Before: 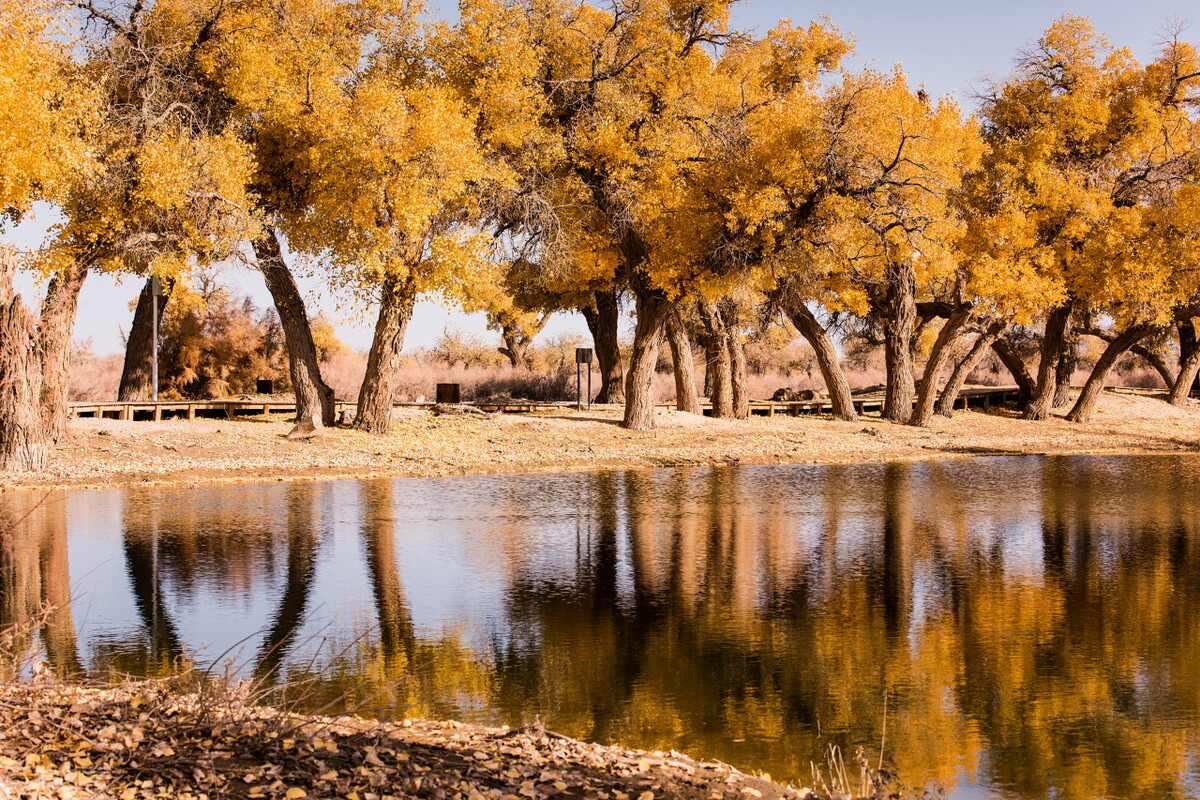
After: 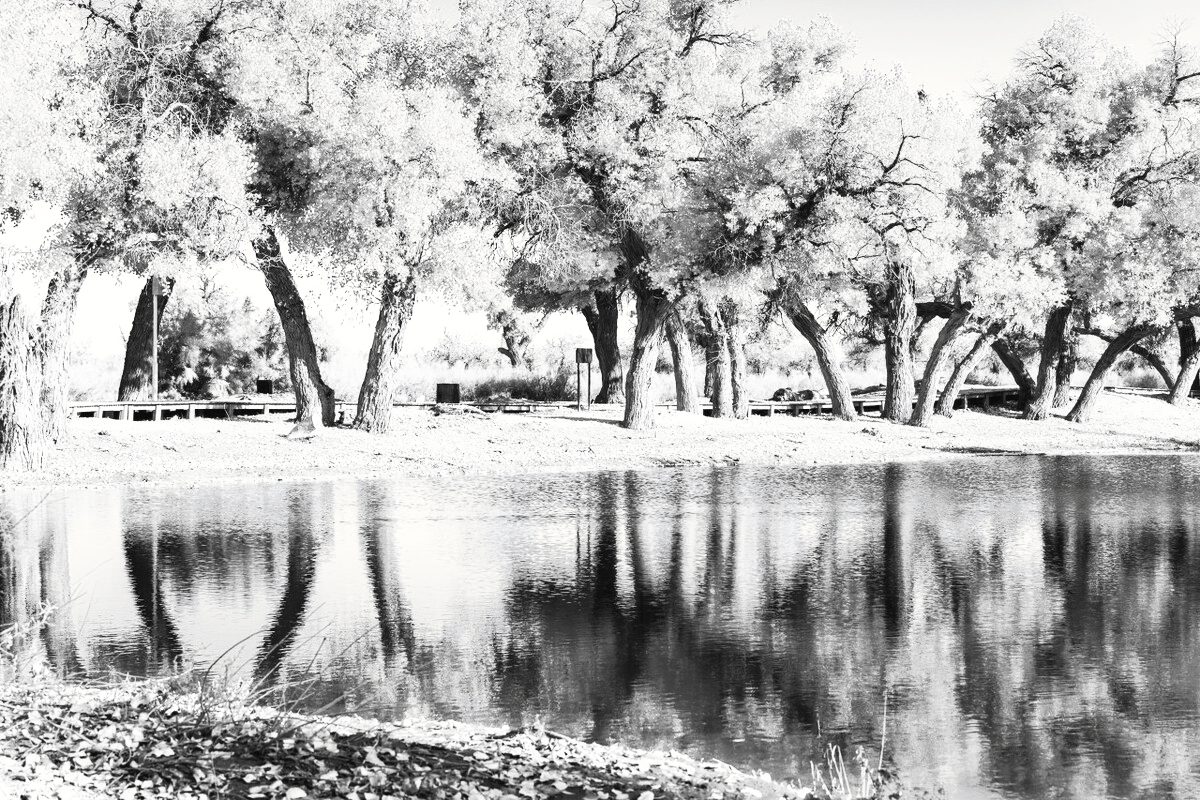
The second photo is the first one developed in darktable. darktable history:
tone curve: curves: ch0 [(0, 0) (0.003, 0.01) (0.011, 0.017) (0.025, 0.035) (0.044, 0.068) (0.069, 0.109) (0.1, 0.144) (0.136, 0.185) (0.177, 0.231) (0.224, 0.279) (0.277, 0.346) (0.335, 0.42) (0.399, 0.5) (0.468, 0.603) (0.543, 0.712) (0.623, 0.808) (0.709, 0.883) (0.801, 0.957) (0.898, 0.993) (1, 1)], preserve colors none
color look up table: target L [78.07, 90.24, 100, 81.33, 75.15, 74.78, 71.84, 98.62, 53.98, 63.98, 54.24, 64.74, 51.42, 26.5, 7.906, 200, 90.24, 82.41, 79.88, 77.34, 65.87, 79.52, 80.24, 45.63, 51.62, 42.92, 13.87, 98.62, 85.98, 87.41, 90.24, 76.61, 72.21, 55.02, 50.96, 78.8, 71.84, 47.51, 32.32, 52.01, 36.57, 6.024, 1.097, 1.645, 57.48, 68.87, 64.36, 29.94, 15.48], target a [-0.002, -0.293, -0.097, 0 ×4, -1.007, 0.001, 0, 0.001, 0, 0.001, 0, 0, 0, -0.293, -0.003, 0, -0.001, 0, -0.002, -0.001, 0, 0.001, 0.001, 0, -1.007, -0.102, -0.102, -0.293, -0.002, 0, 0.001, 0.001, -0.001, 0, 0.001, 0 ×9, 0.001, 0], target b [0.027, 3.684, 1.214, 0.004 ×4, 13.26, -0.003, 0.005, -0.002, 0.005, -0.005, -0.002, -0.001, 0, 3.684, 0.028, 0.004, 0.005, 0.005, 0.027, 0.005, -0.002, -0.005, -0.002, -0.001, 13.26, 1.257, 1.253, 3.684, 0.027, 0.004, -0.002, -0.002, 0.005, 0.004, -0.002, -0.002, -0.005, 0.002, -0.001, 0, 0, 0.005, 0.005, 0.005, -0.004, -0.001], num patches 49
